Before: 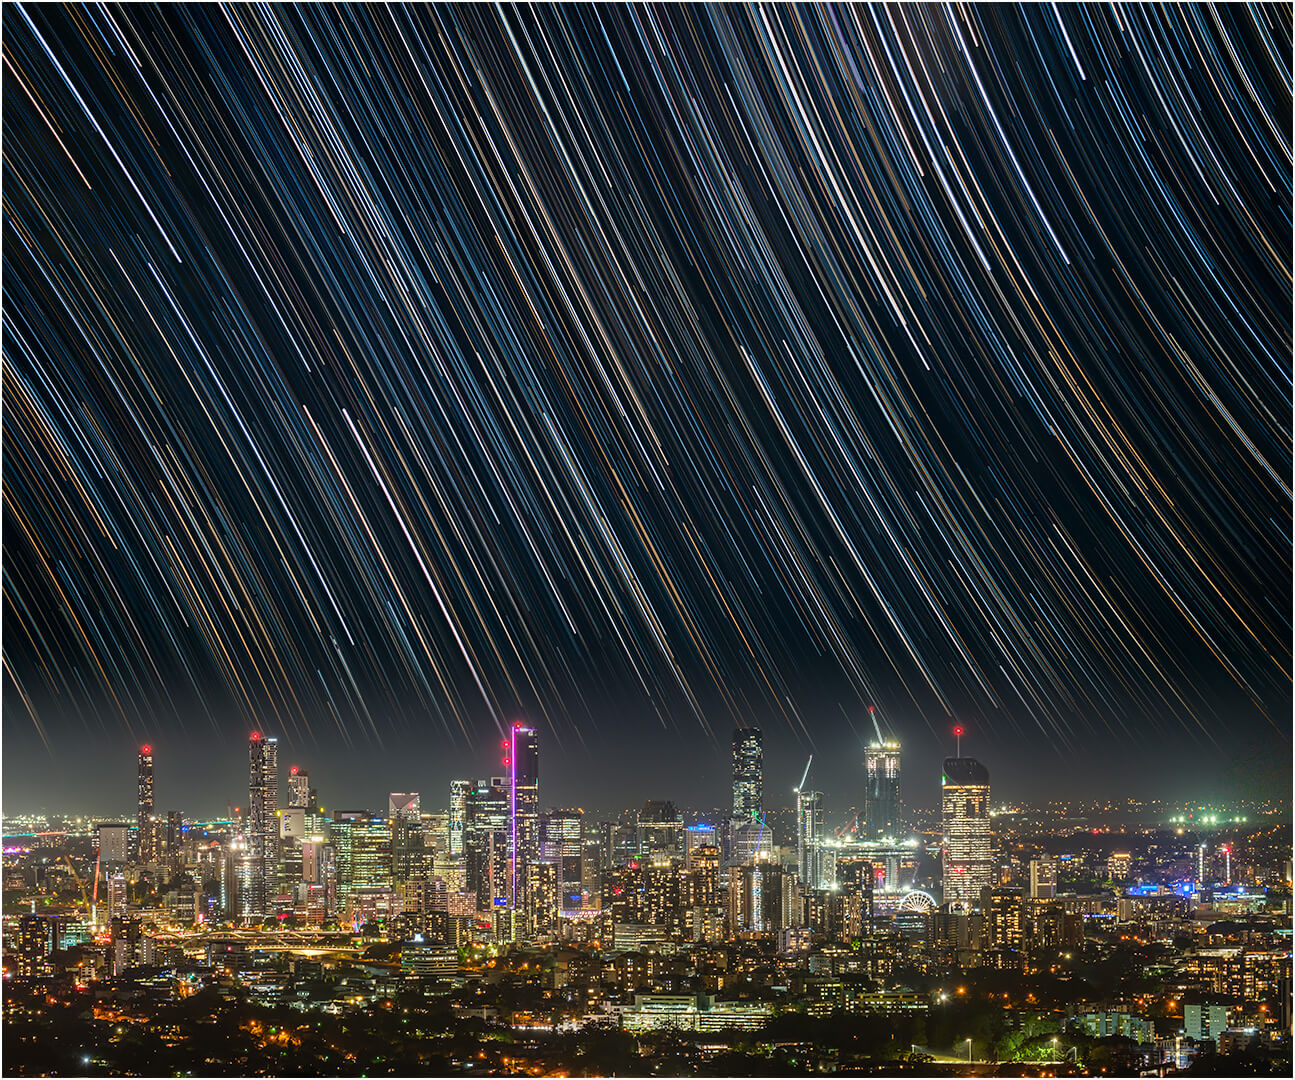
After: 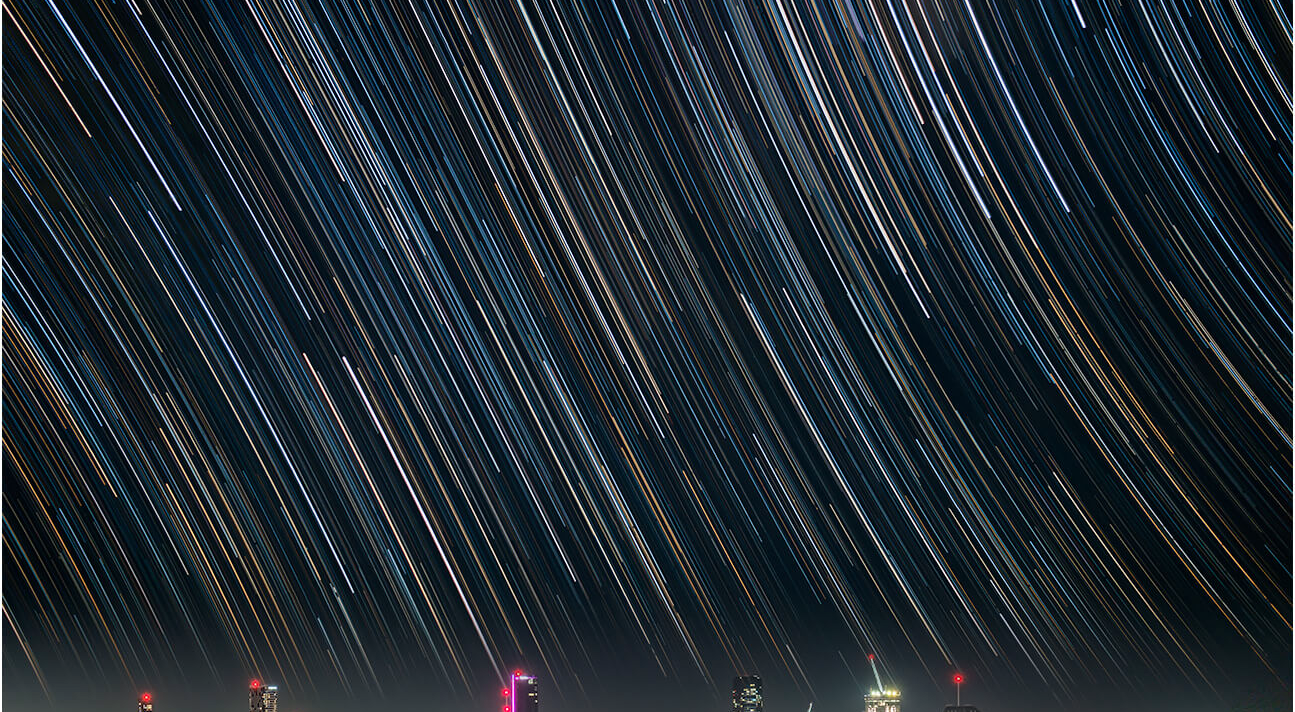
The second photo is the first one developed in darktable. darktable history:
haze removal: compatibility mode true, adaptive false
crop and rotate: top 4.819%, bottom 29.175%
